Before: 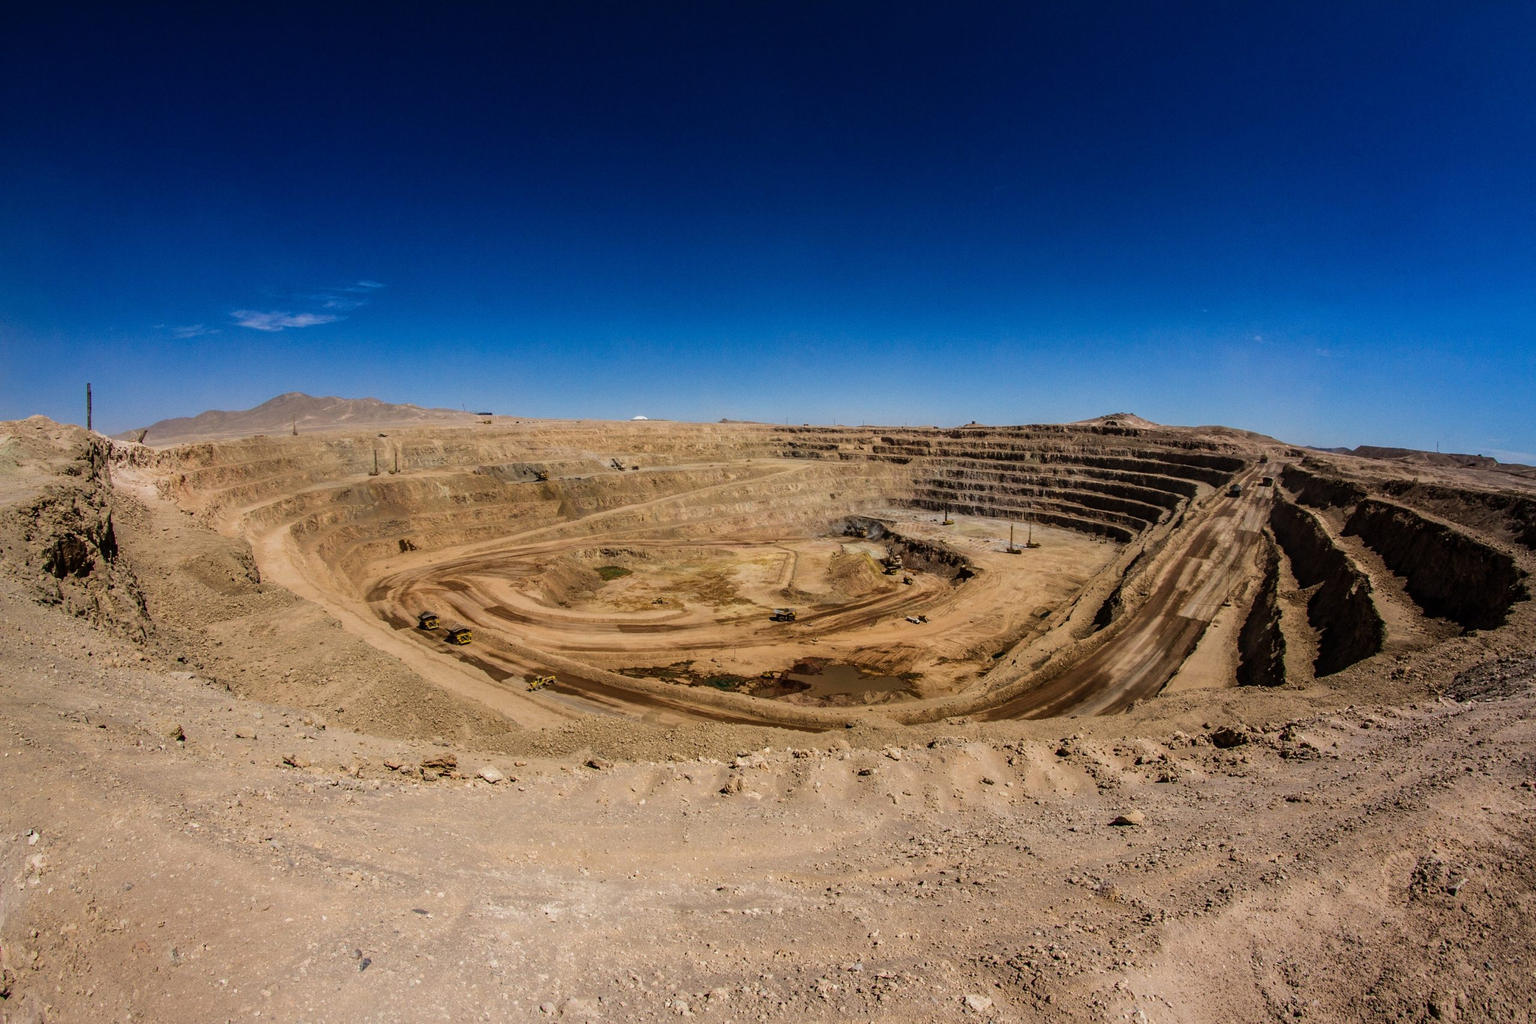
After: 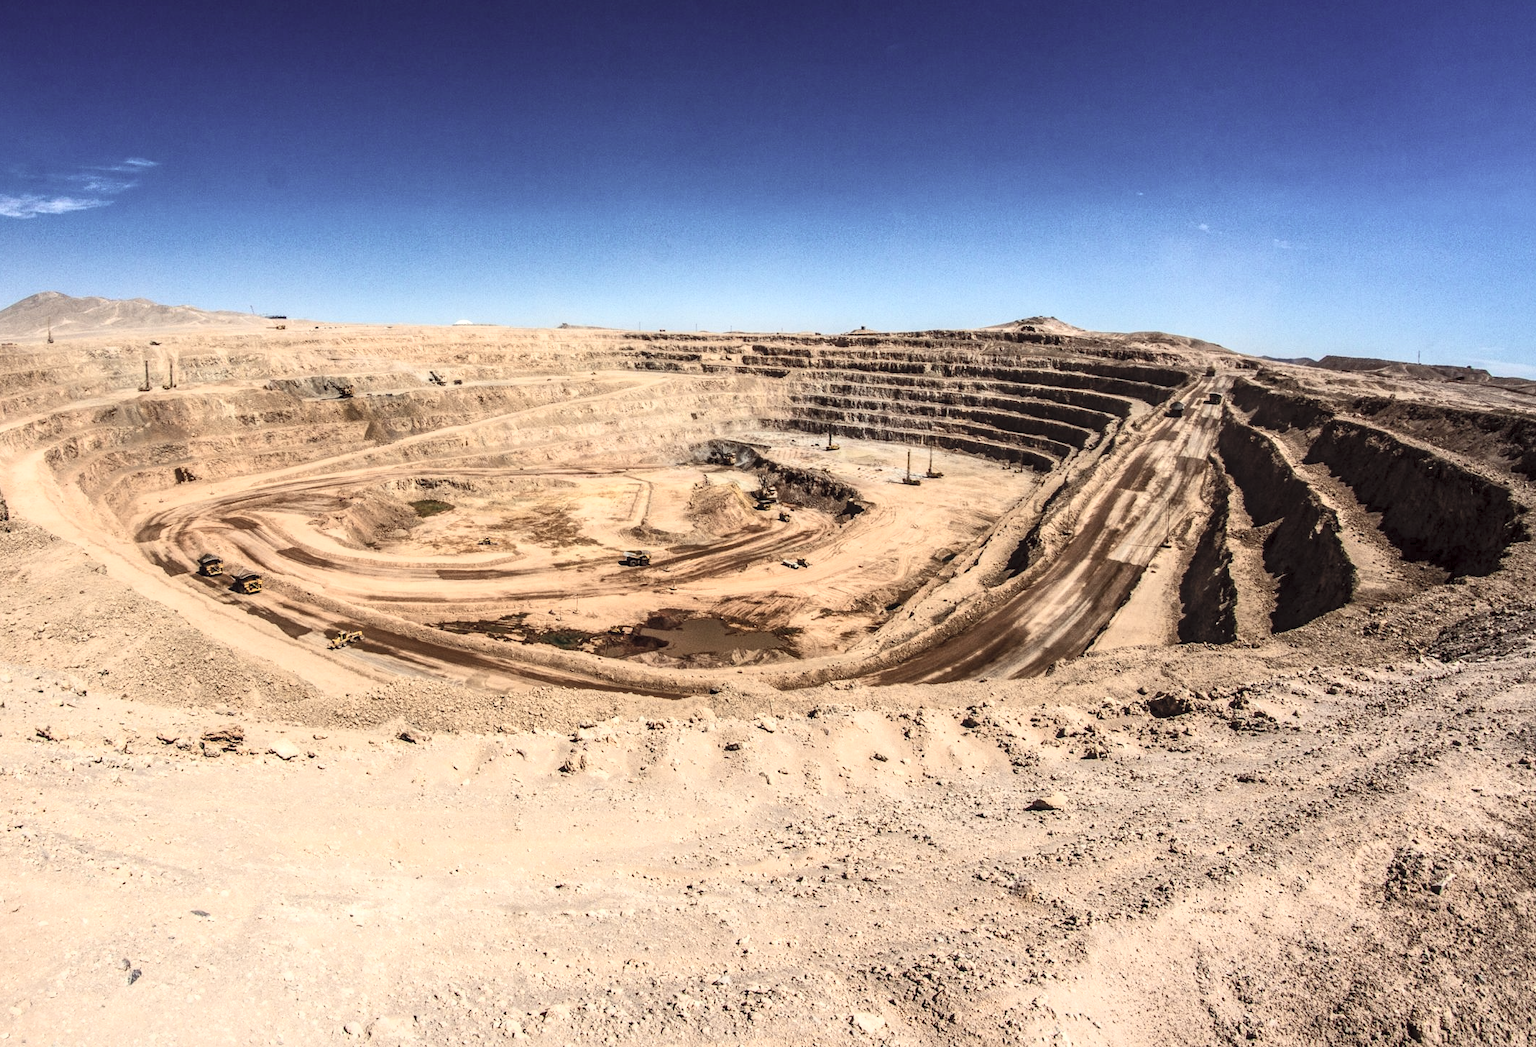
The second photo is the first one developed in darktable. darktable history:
crop: left 16.5%, top 14.566%
color zones: curves: ch1 [(0, 0.455) (0.063, 0.455) (0.286, 0.495) (0.429, 0.5) (0.571, 0.5) (0.714, 0.5) (0.857, 0.5) (1, 0.455)]; ch2 [(0, 0.532) (0.063, 0.521) (0.233, 0.447) (0.429, 0.489) (0.571, 0.5) (0.714, 0.5) (0.857, 0.5) (1, 0.532)]
local contrast: on, module defaults
color correction: highlights a* -1.08, highlights b* 4.45, shadows a* 3.61
contrast brightness saturation: contrast 0.435, brightness 0.55, saturation -0.185
